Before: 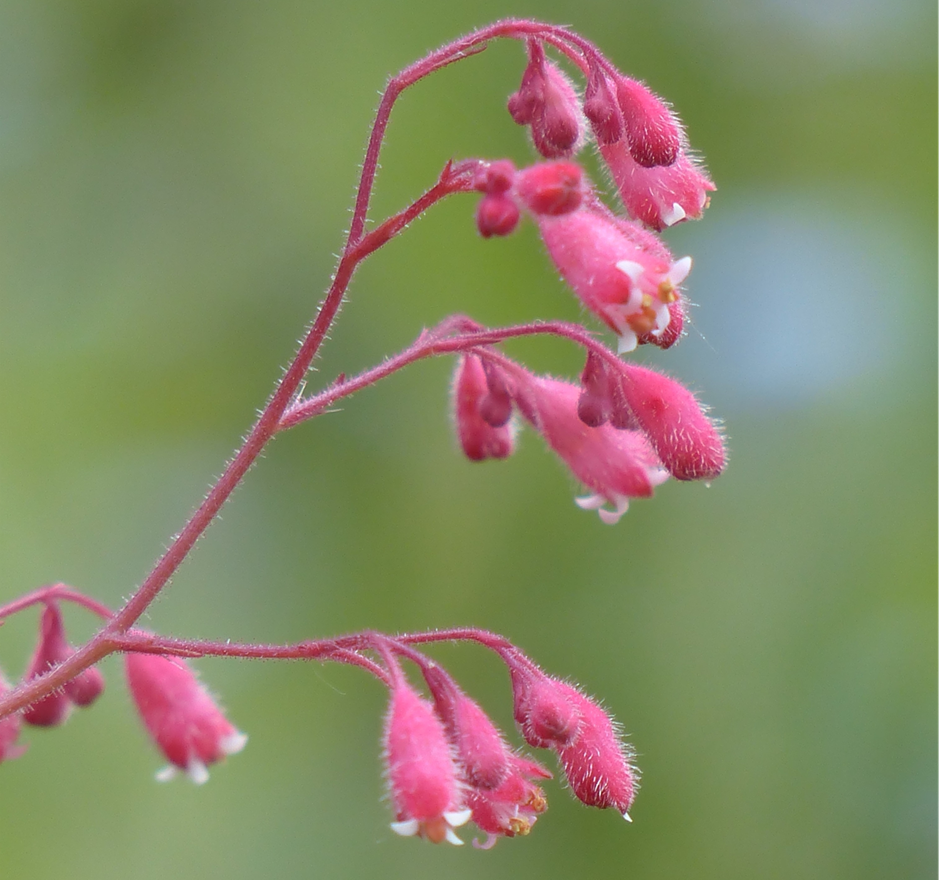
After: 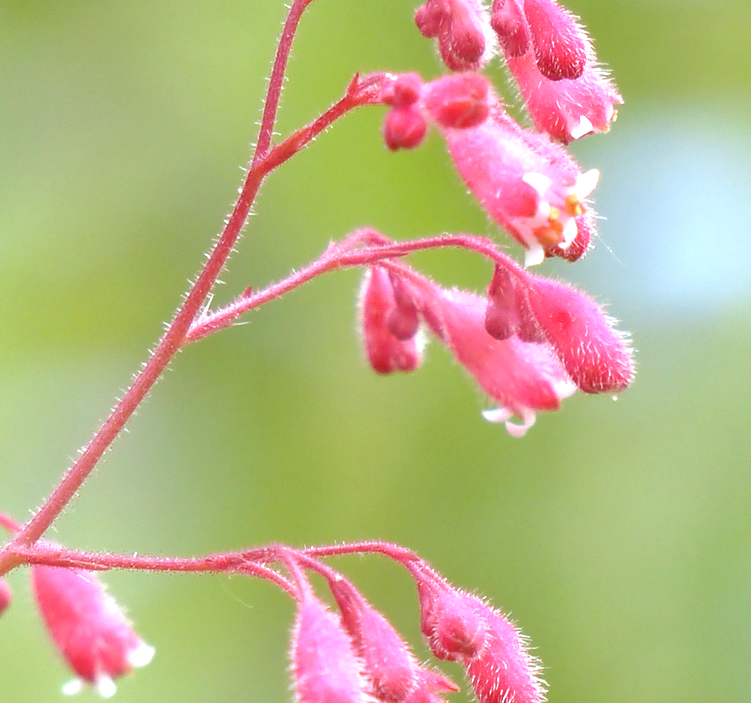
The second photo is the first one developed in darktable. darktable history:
exposure: black level correction 0, exposure 1.4 EV, compensate highlight preservation false
color correction: highlights a* -0.482, highlights b* 0.161, shadows a* 4.66, shadows b* 20.72
tone equalizer: -8 EV 0.25 EV, -7 EV 0.417 EV, -6 EV 0.417 EV, -5 EV 0.25 EV, -3 EV -0.25 EV, -2 EV -0.417 EV, -1 EV -0.417 EV, +0 EV -0.25 EV, edges refinement/feathering 500, mask exposure compensation -1.57 EV, preserve details guided filter
crop and rotate: left 10.071%, top 10.071%, right 10.02%, bottom 10.02%
